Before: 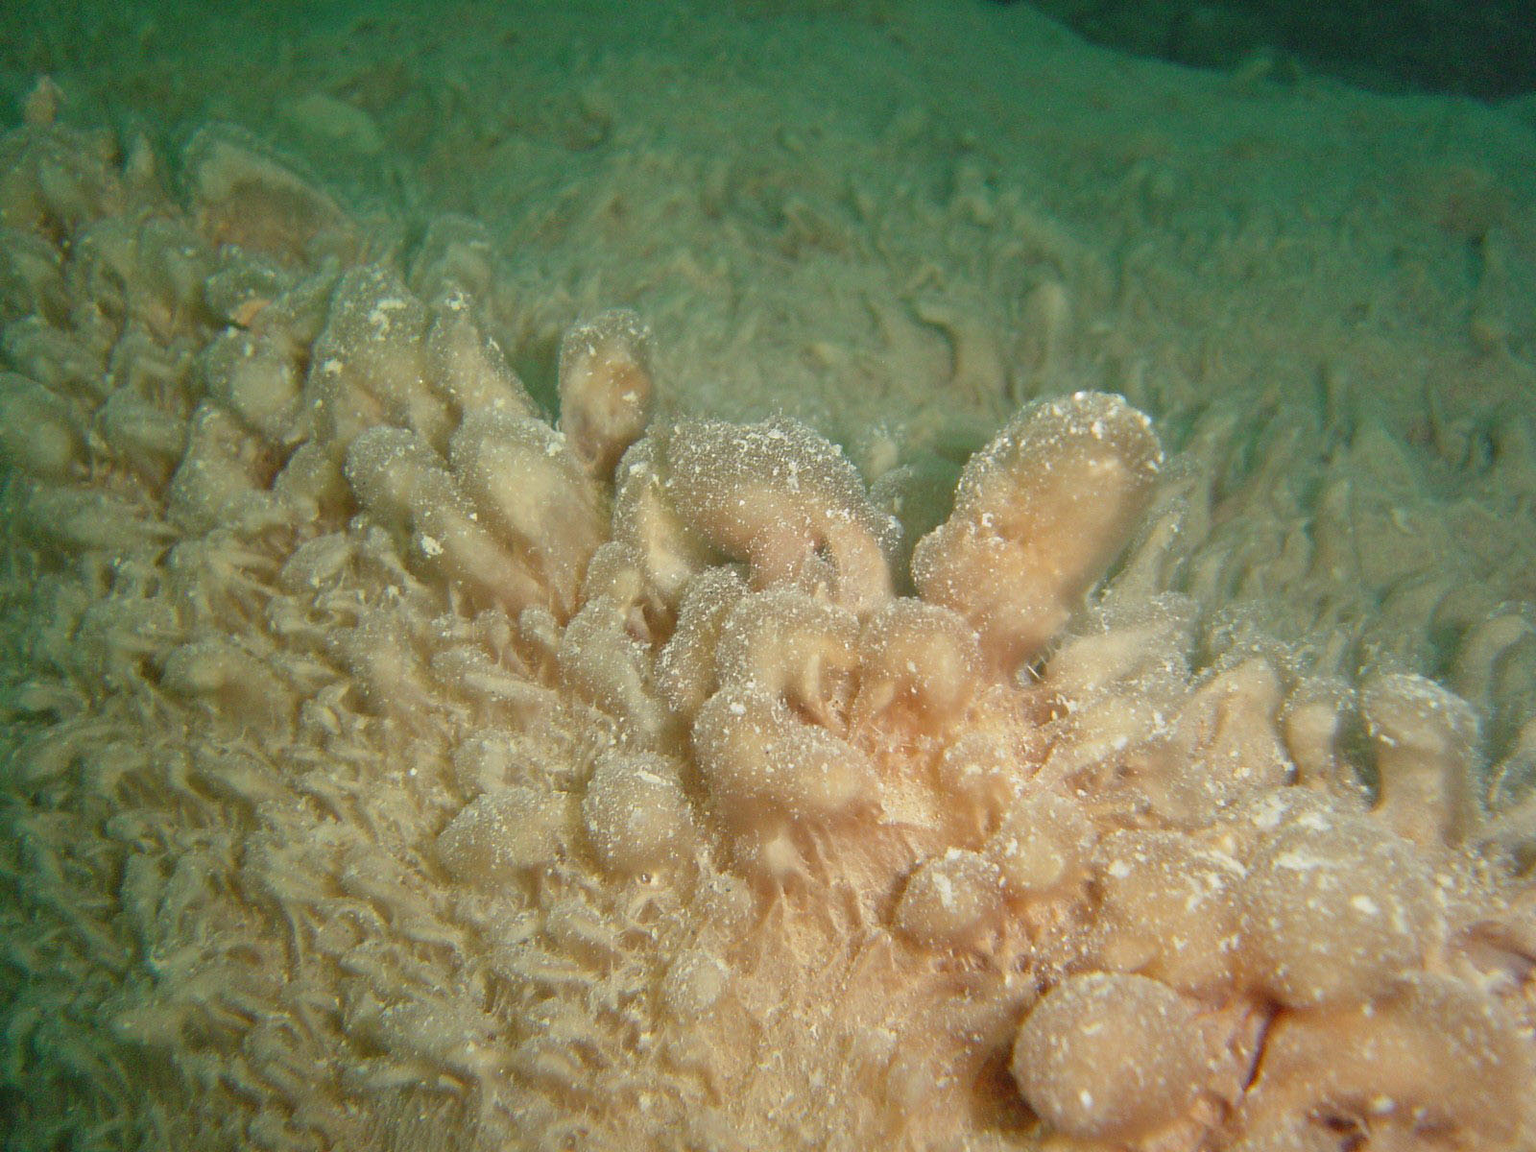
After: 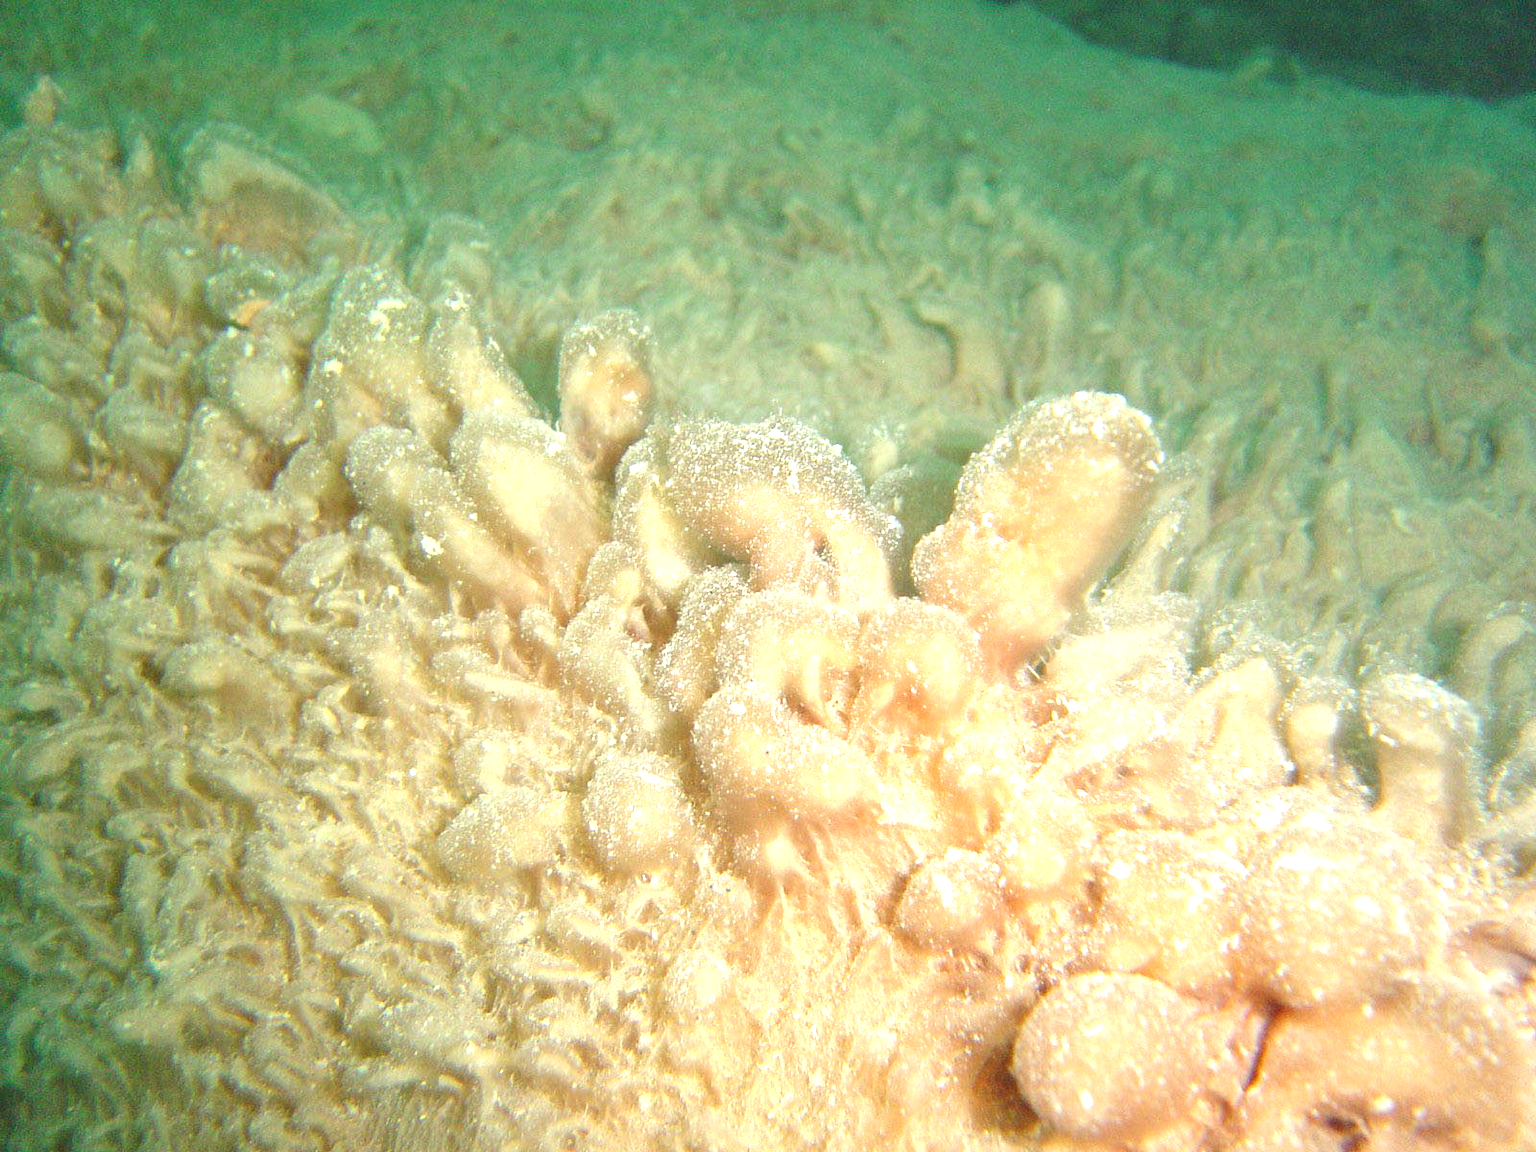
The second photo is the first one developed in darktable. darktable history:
exposure: black level correction 0, exposure 1.3 EV, compensate highlight preservation false
